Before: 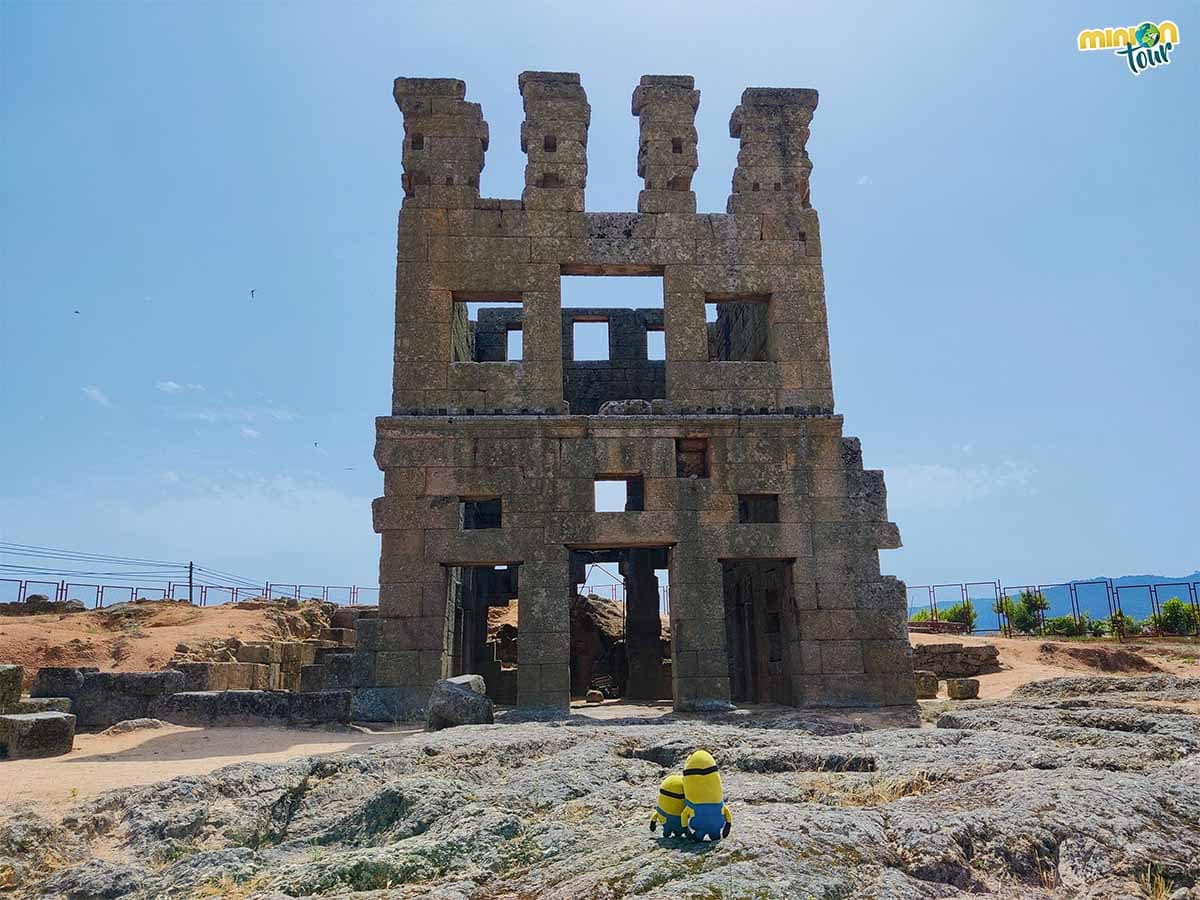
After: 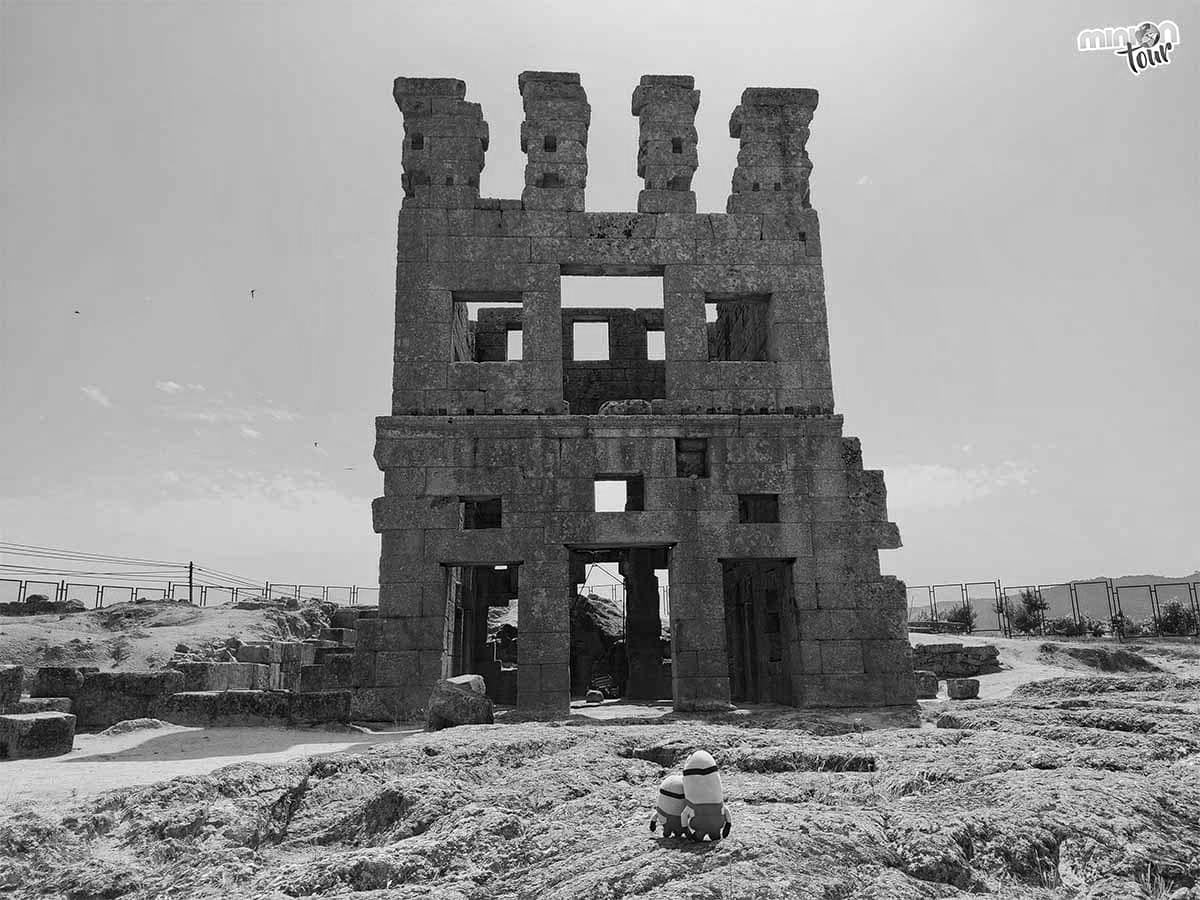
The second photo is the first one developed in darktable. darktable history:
monochrome: on, module defaults
white balance: red 0.948, green 1.02, blue 1.176
contrast brightness saturation: saturation -0.05
haze removal: compatibility mode true, adaptive false
shadows and highlights: shadows 0, highlights 40
